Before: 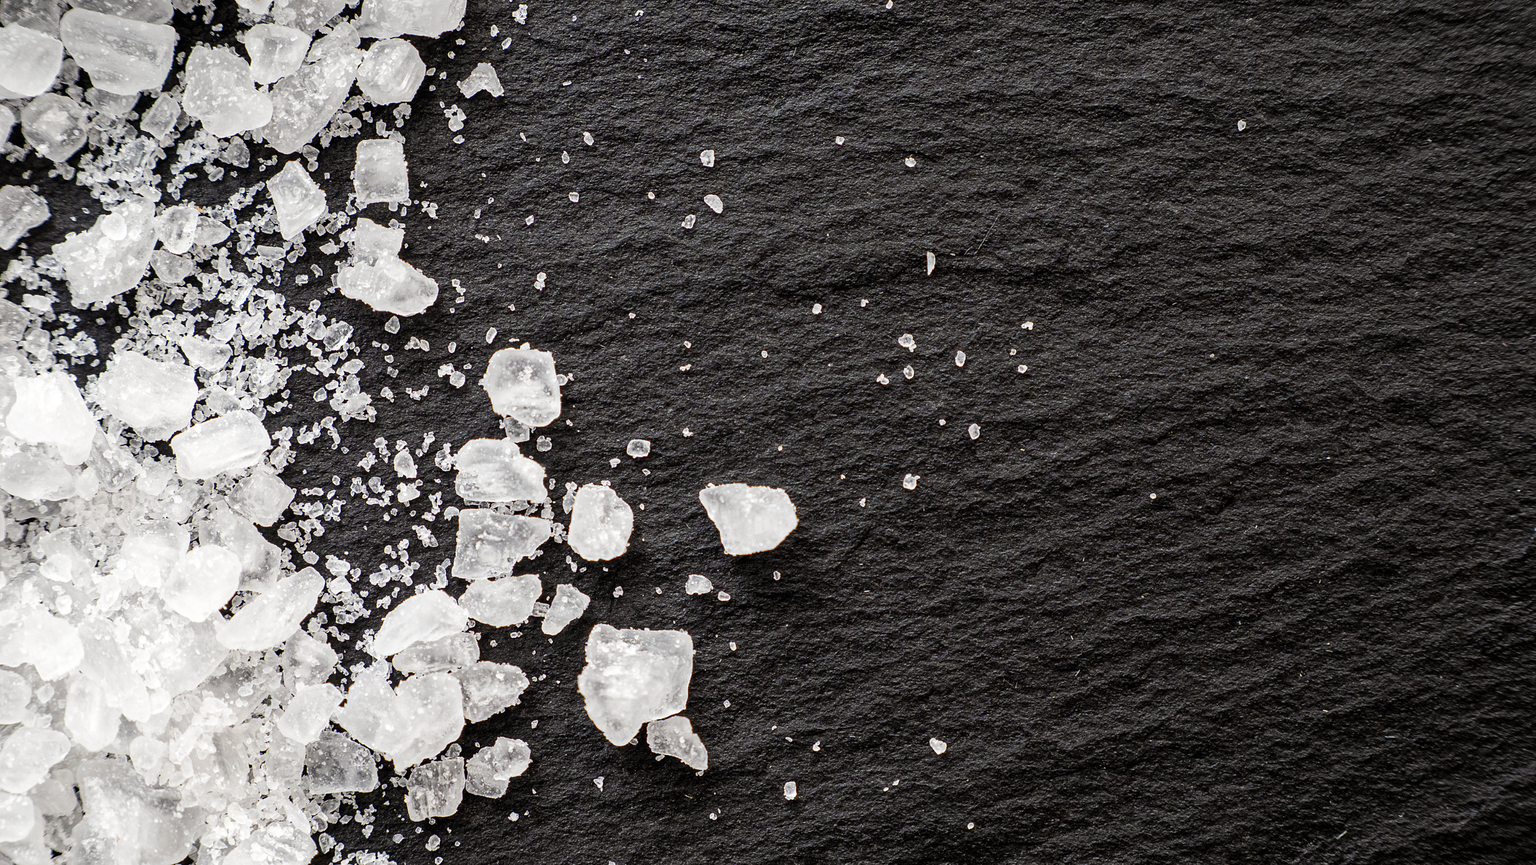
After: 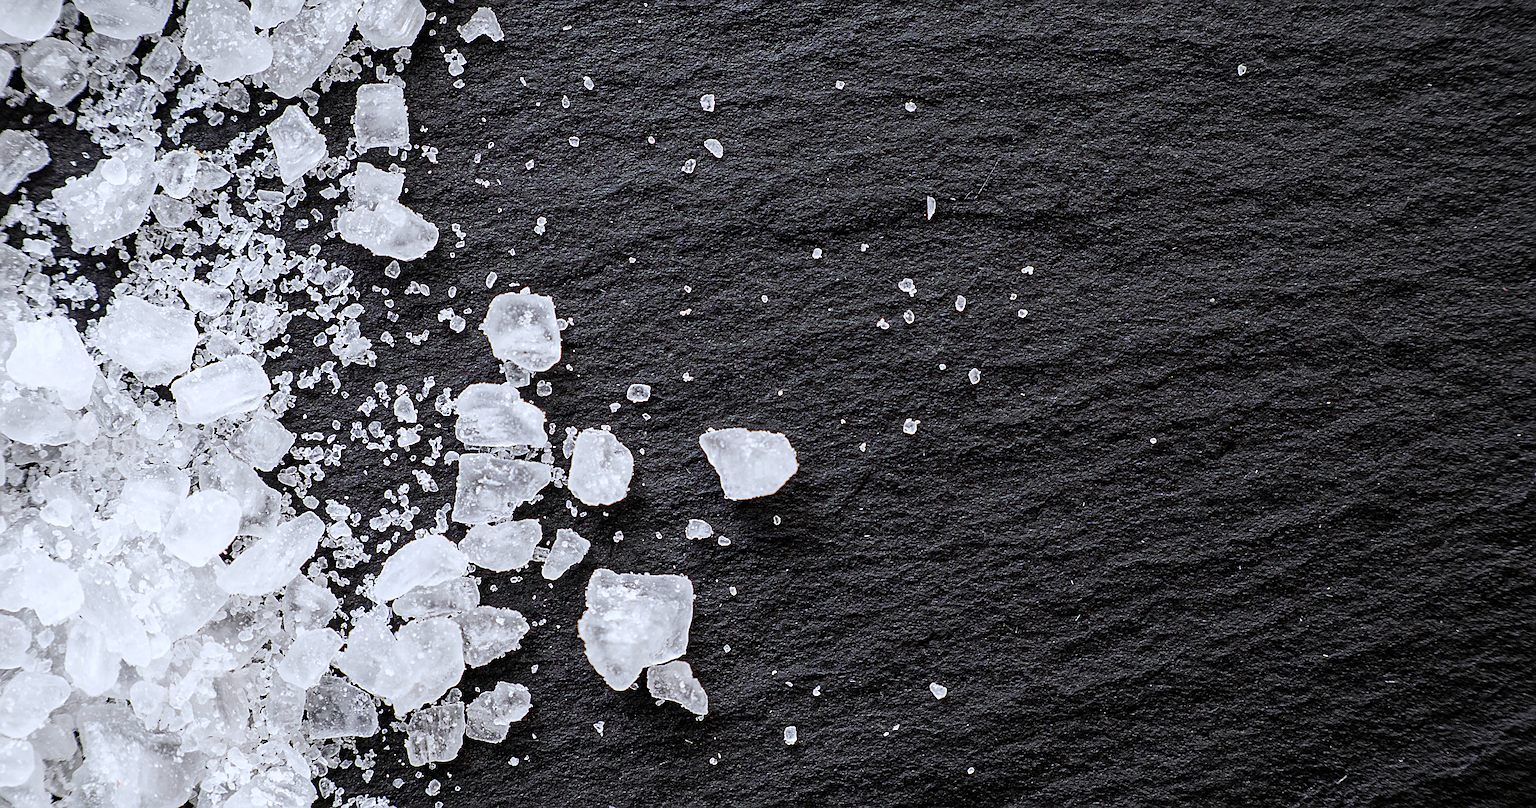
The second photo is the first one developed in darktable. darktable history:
color calibration: output R [0.948, 0.091, -0.04, 0], output G [-0.3, 1.384, -0.085, 0], output B [-0.108, 0.061, 1.08, 0], illuminant as shot in camera, x 0.358, y 0.373, temperature 4628.91 K
crop and rotate: top 6.5%
sharpen: on, module defaults
exposure: exposure -0.111 EV, compensate highlight preservation false
